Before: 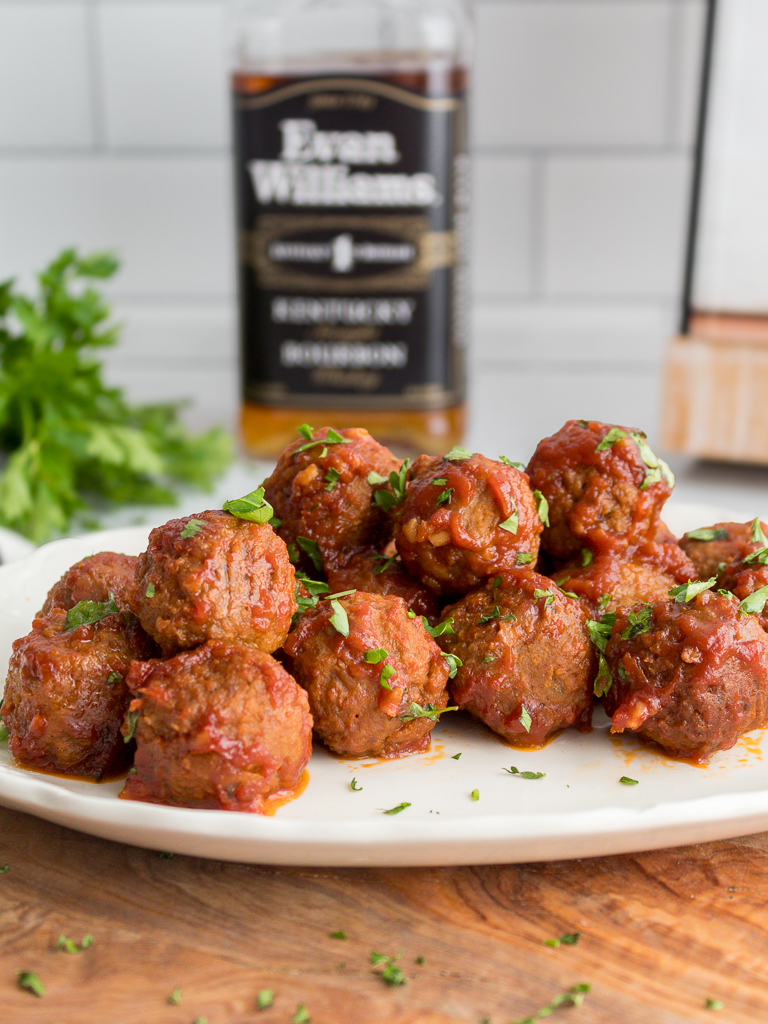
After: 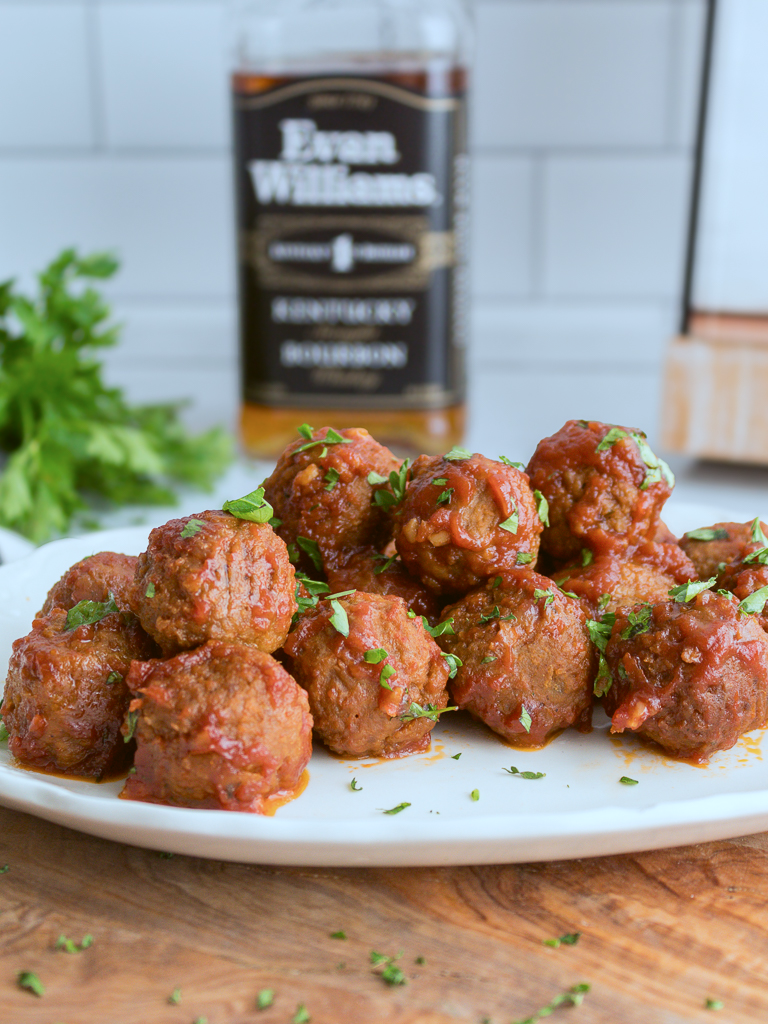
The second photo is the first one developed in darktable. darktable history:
color balance: lift [1.004, 1.002, 1.002, 0.998], gamma [1, 1.007, 1.002, 0.993], gain [1, 0.977, 1.013, 1.023], contrast -3.64%
color calibration: x 0.372, y 0.386, temperature 4283.97 K
